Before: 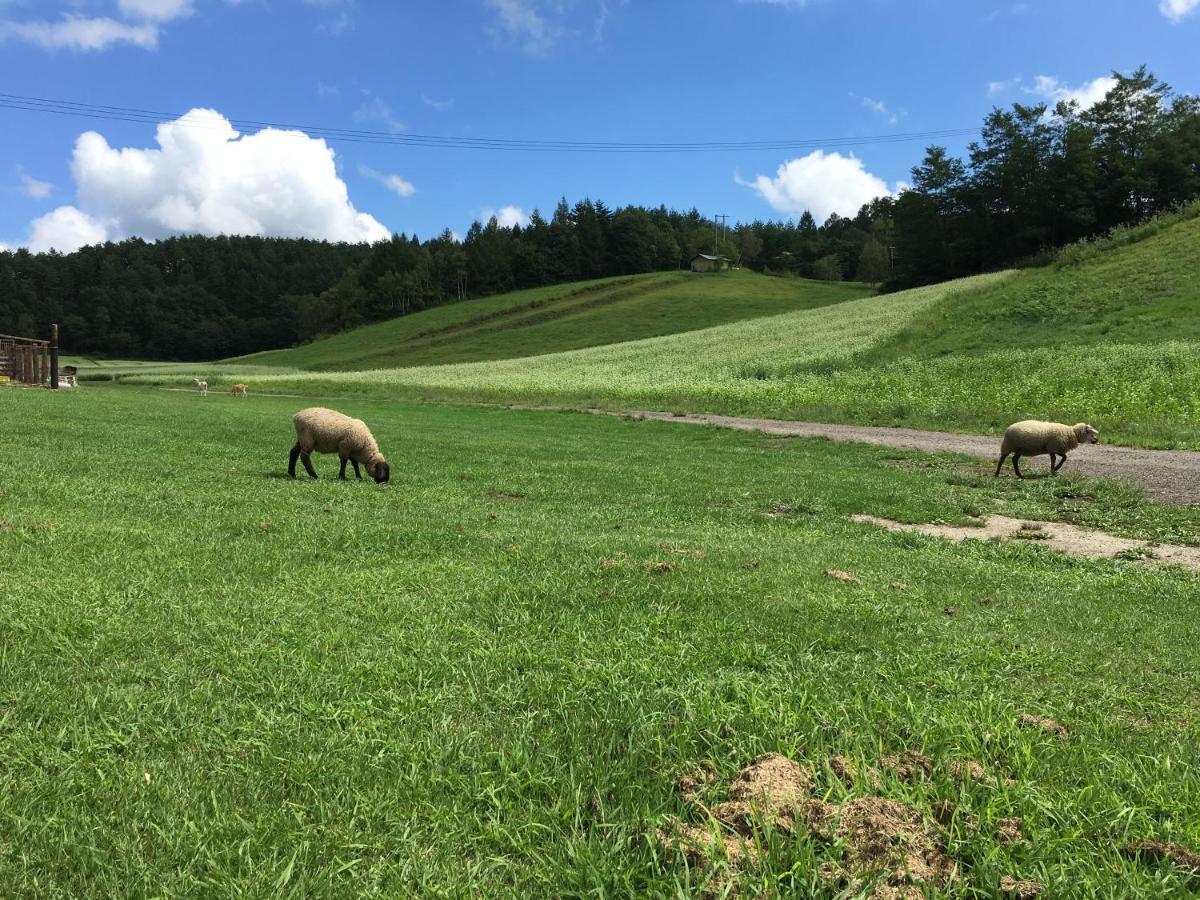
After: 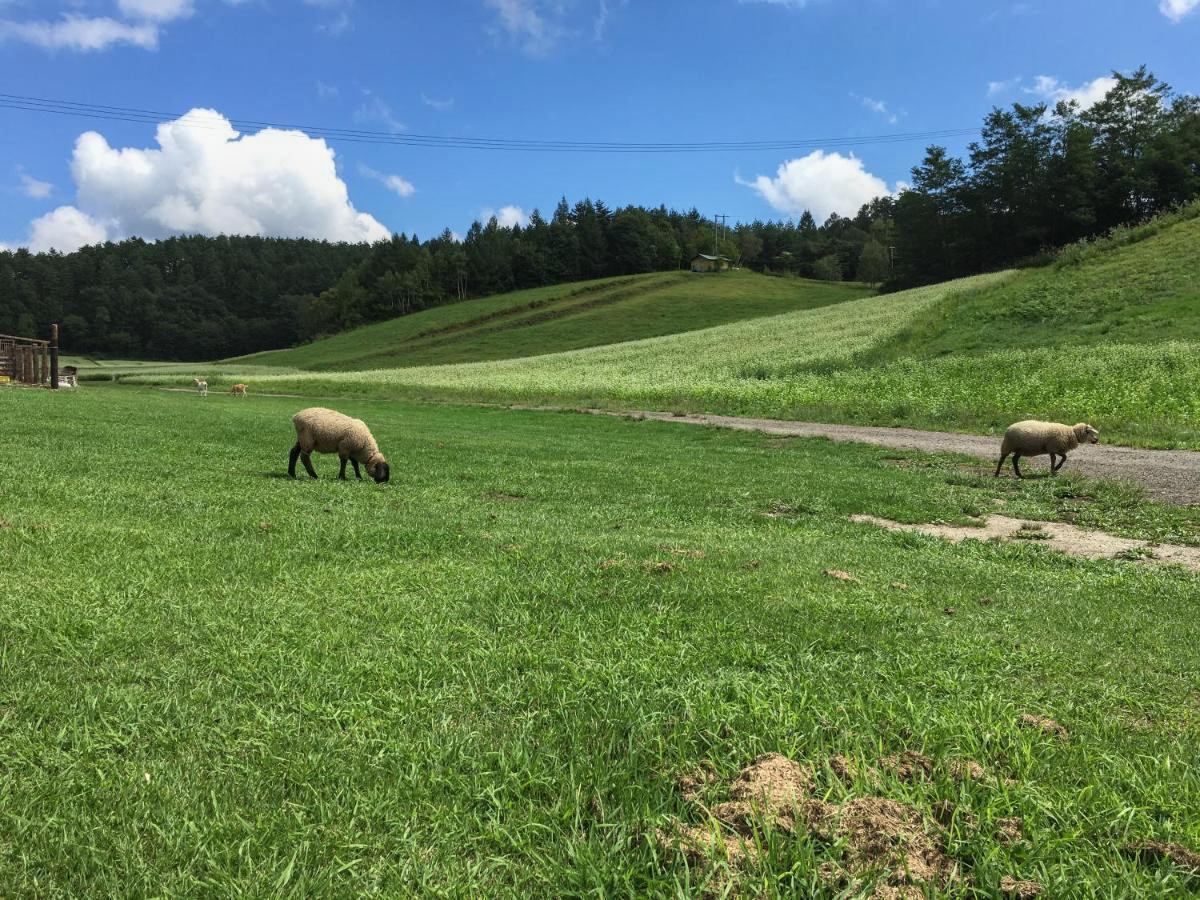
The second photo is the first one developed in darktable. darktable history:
local contrast: detail 130%
contrast brightness saturation: contrast -0.119
